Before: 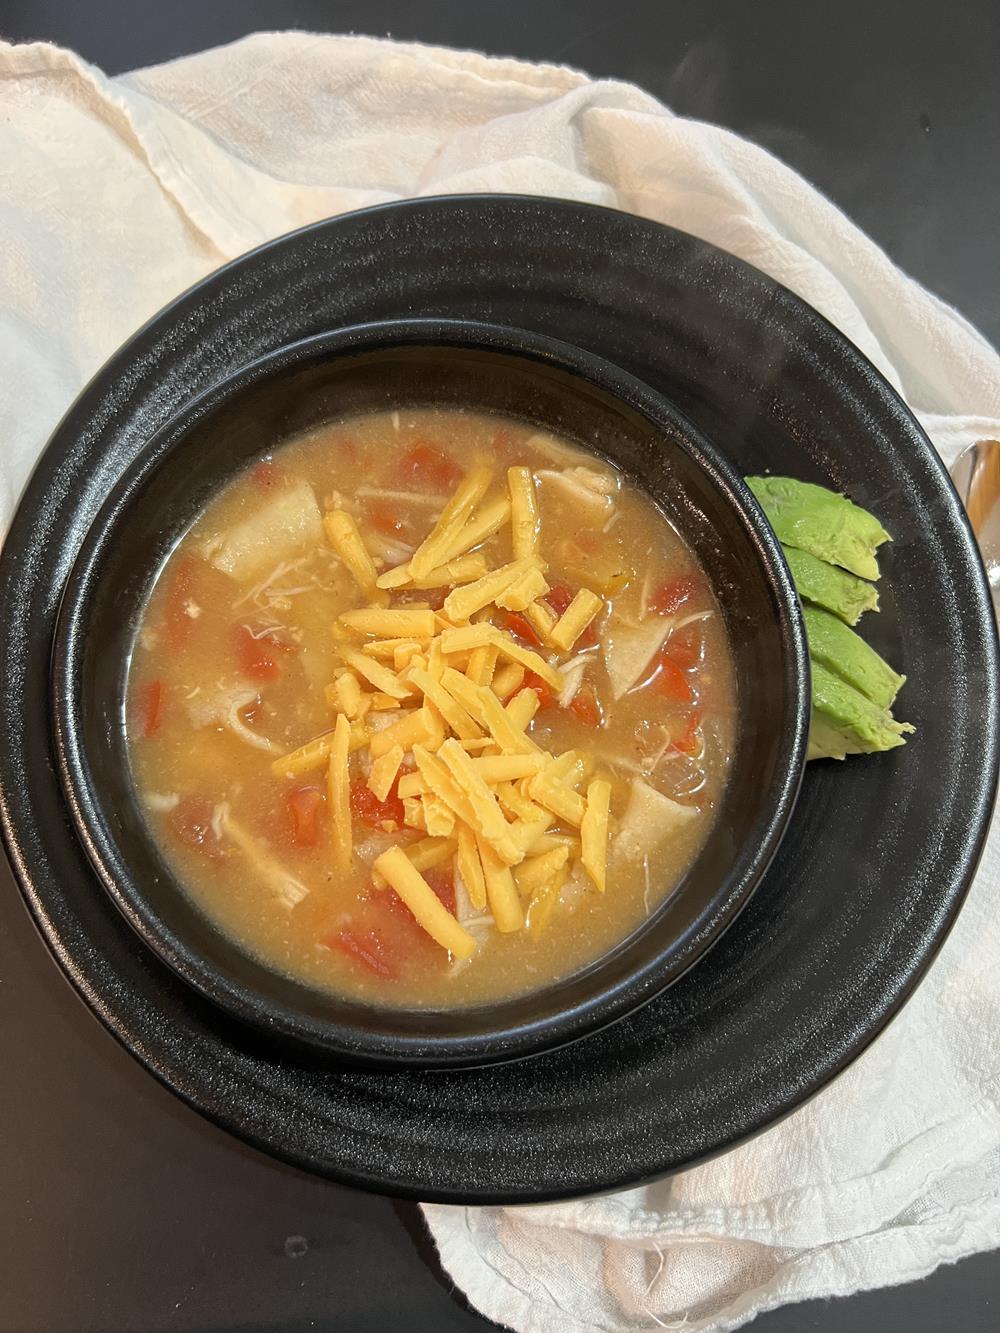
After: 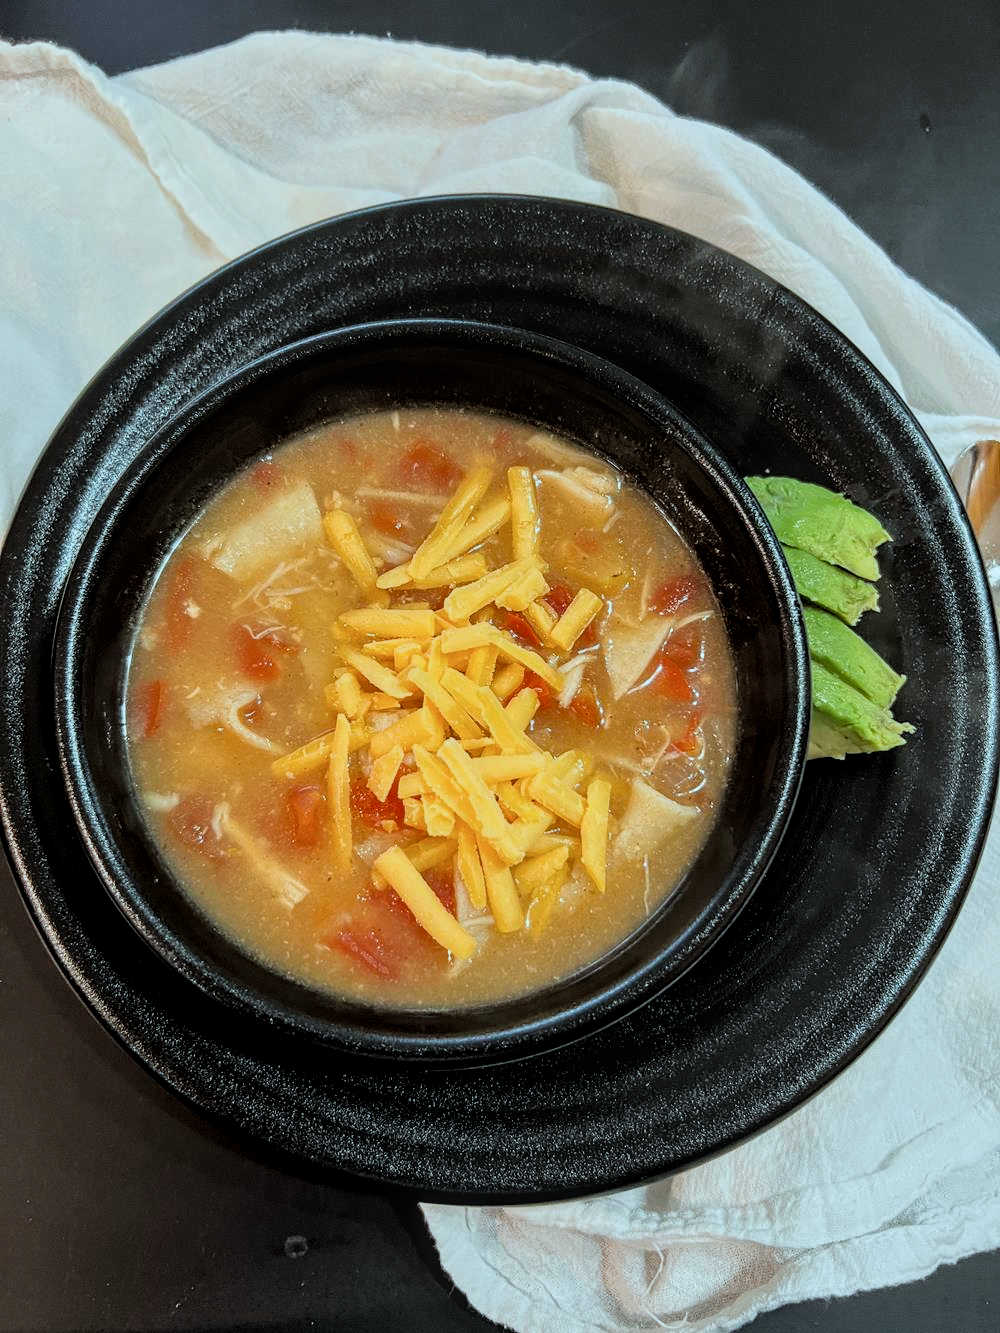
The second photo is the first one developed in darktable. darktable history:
filmic rgb: black relative exposure -5 EV, white relative exposure 3.5 EV, hardness 3.19, contrast 1.2, highlights saturation mix -50%
color correction: highlights a* -10.04, highlights b* -10.37
local contrast: detail 130%
